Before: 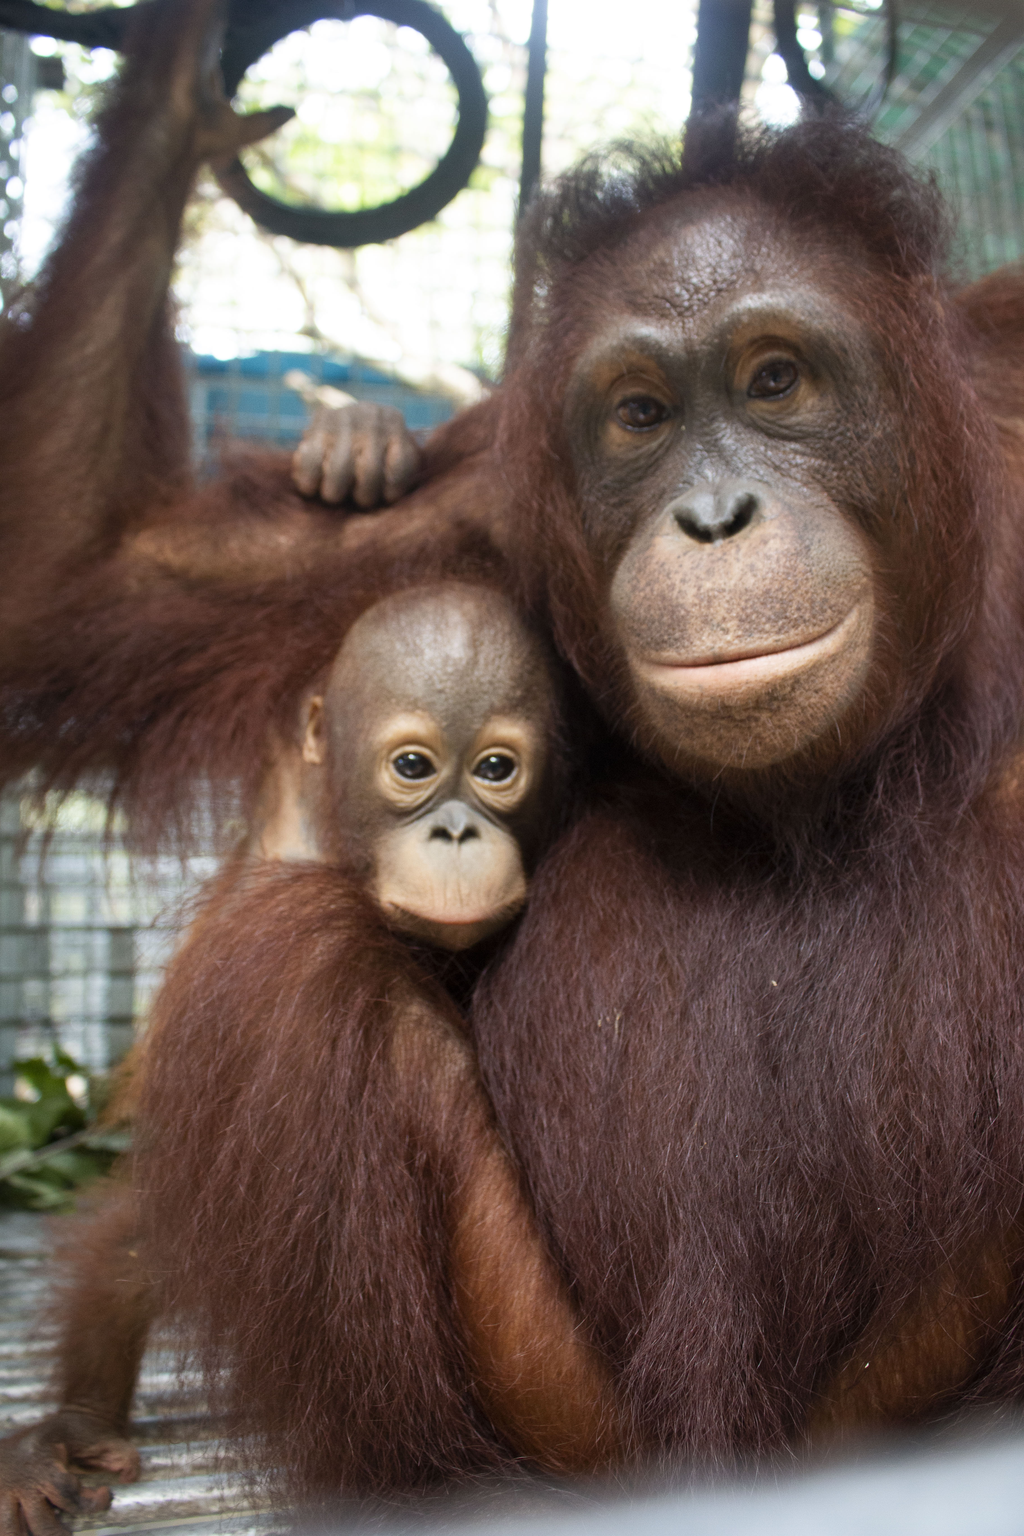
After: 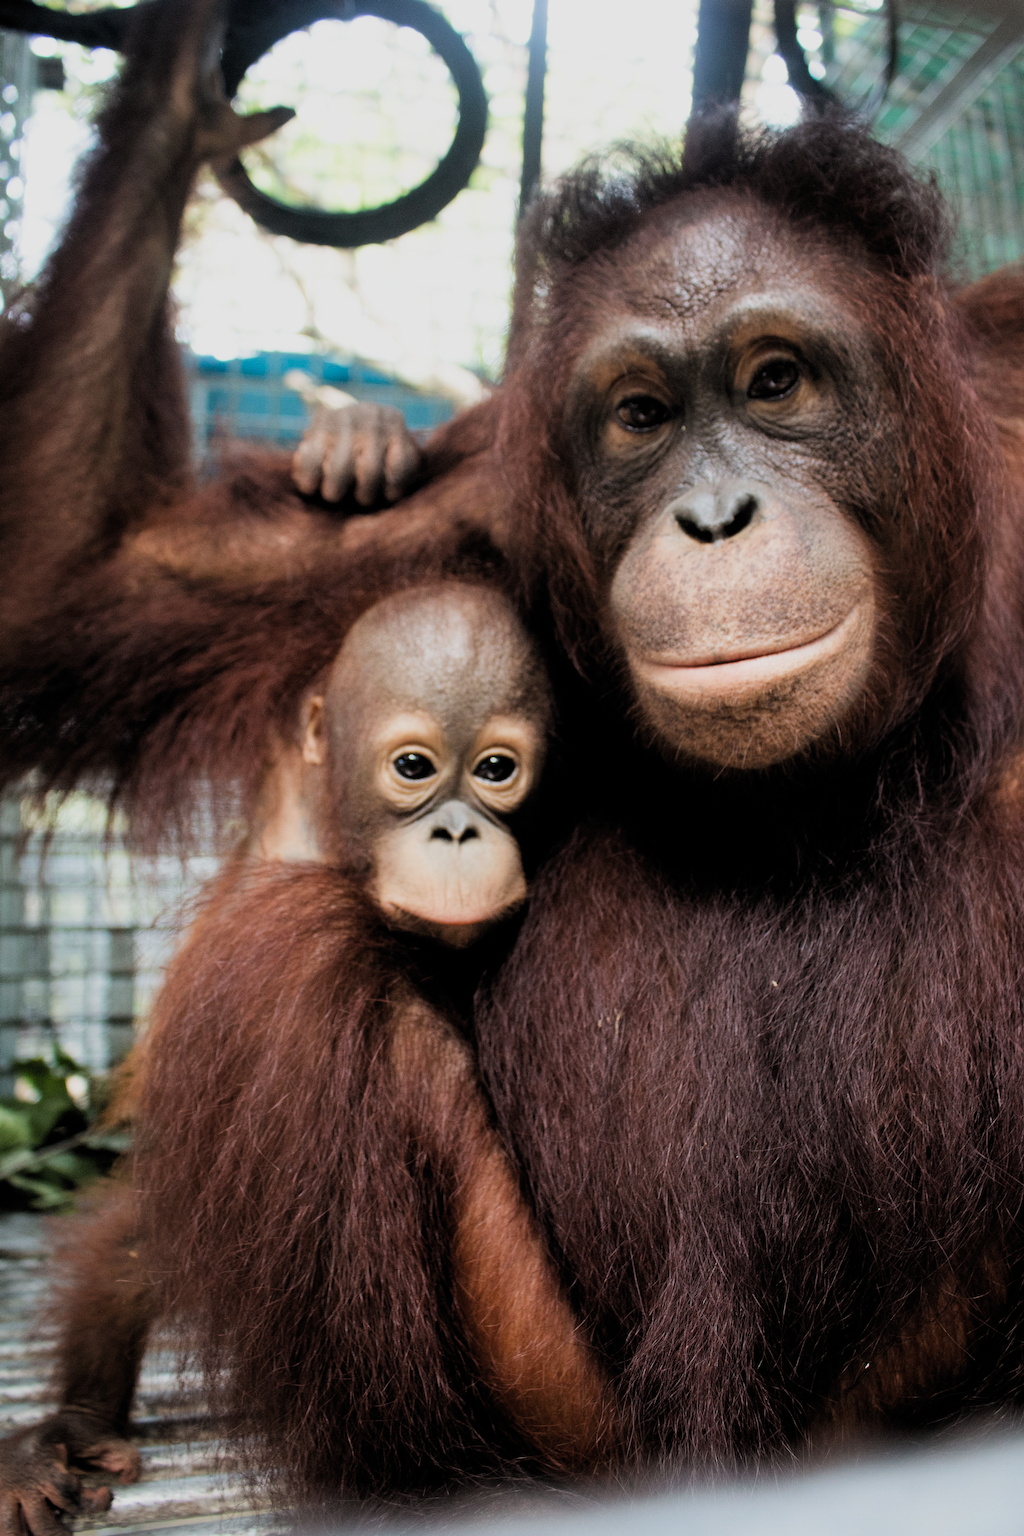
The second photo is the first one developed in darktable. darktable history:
filmic rgb: black relative exposure -5.12 EV, white relative exposure 3.95 EV, threshold 5.99 EV, hardness 2.89, contrast 1.297, highlights saturation mix -9.36%, add noise in highlights 0, color science v3 (2019), use custom middle-gray values true, contrast in highlights soft, enable highlight reconstruction true
